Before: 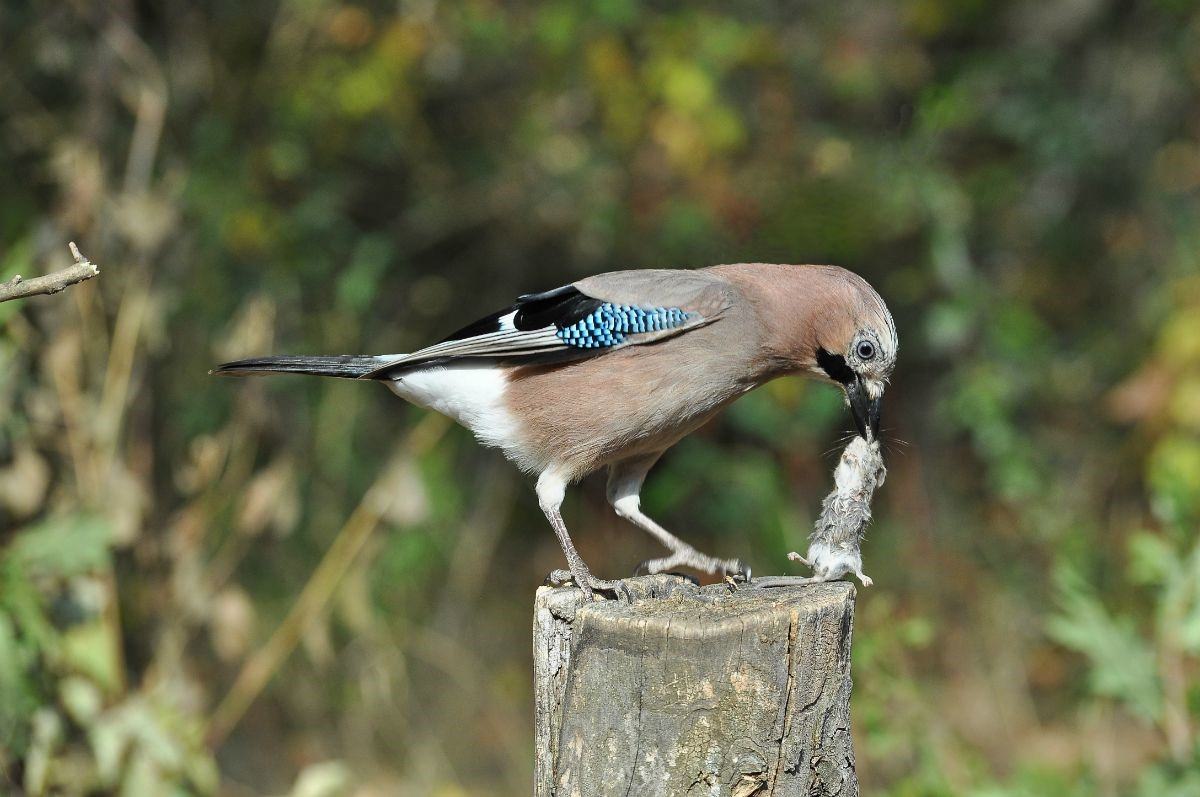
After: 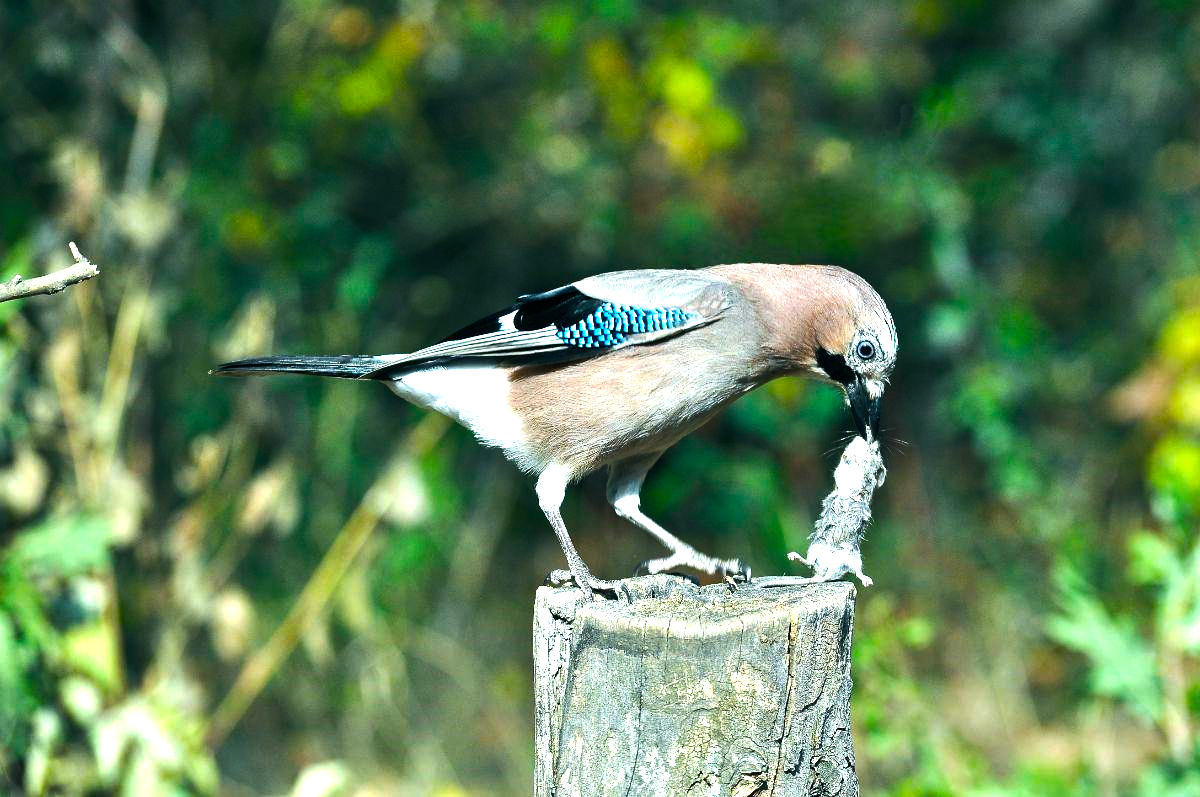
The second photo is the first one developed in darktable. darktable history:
color zones: curves: ch1 [(0, 0.513) (0.143, 0.524) (0.286, 0.511) (0.429, 0.506) (0.571, 0.503) (0.714, 0.503) (0.857, 0.508) (1, 0.513)]
color balance rgb: power › luminance -7.926%, power › chroma 2.269%, power › hue 219.54°, linear chroma grading › global chroma 9.043%, perceptual saturation grading › global saturation 25.552%, perceptual brilliance grading › highlights 46.651%, perceptual brilliance grading › mid-tones 21.178%, perceptual brilliance grading › shadows -5.86%, global vibrance 9.559%
